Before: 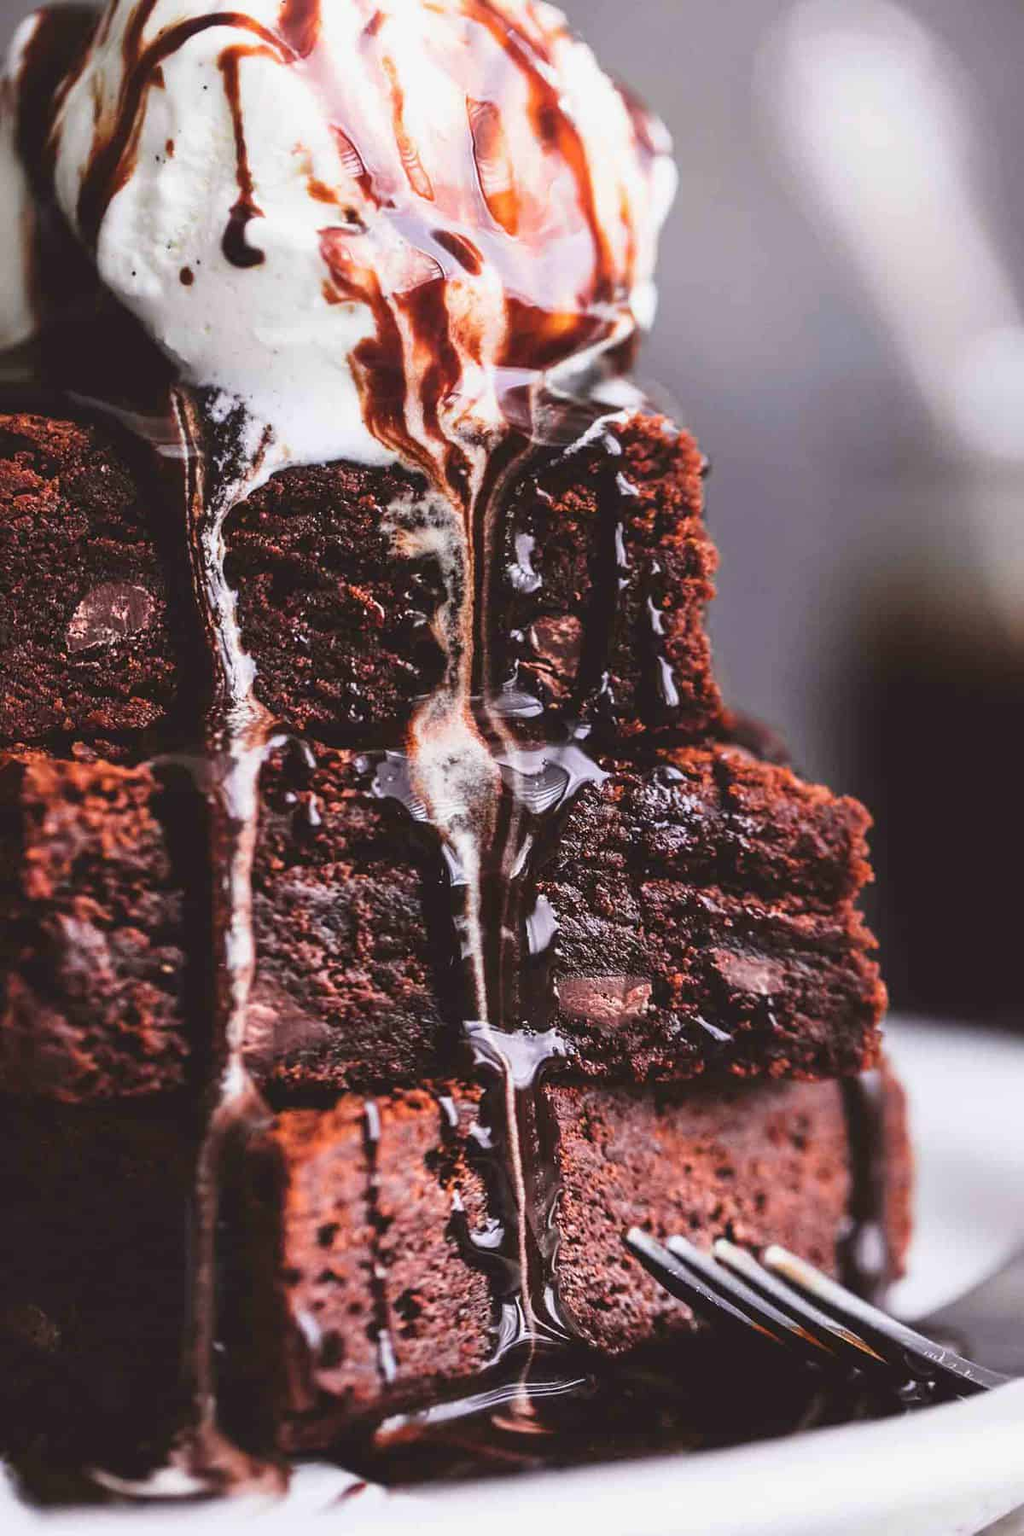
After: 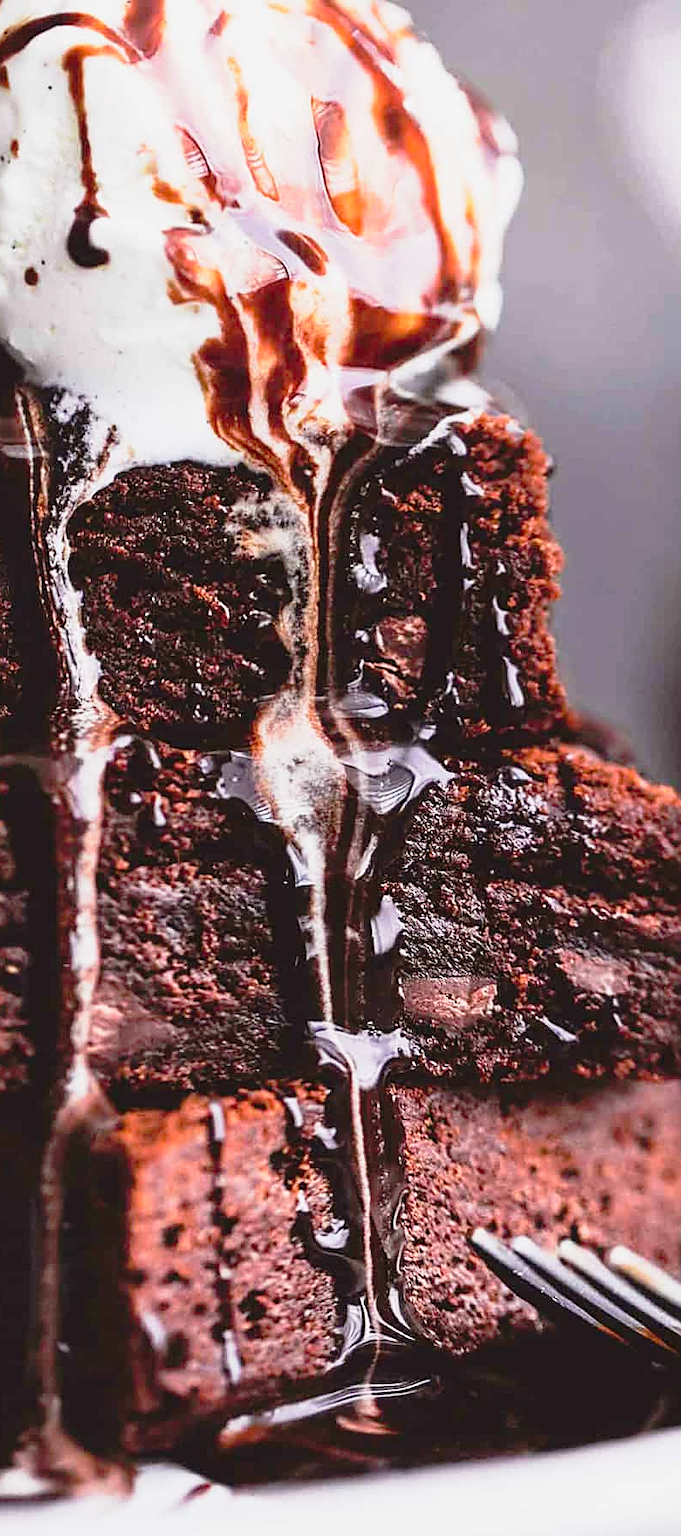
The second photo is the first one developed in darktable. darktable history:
tone curve: curves: ch0 [(0, 0.009) (0.105, 0.08) (0.195, 0.18) (0.283, 0.316) (0.384, 0.434) (0.485, 0.531) (0.638, 0.69) (0.81, 0.872) (1, 0.977)]; ch1 [(0, 0) (0.161, 0.092) (0.35, 0.33) (0.379, 0.401) (0.456, 0.469) (0.502, 0.5) (0.525, 0.518) (0.586, 0.617) (0.635, 0.655) (1, 1)]; ch2 [(0, 0) (0.371, 0.362) (0.437, 0.437) (0.48, 0.49) (0.53, 0.515) (0.56, 0.571) (0.622, 0.606) (1, 1)], preserve colors none
exposure: compensate exposure bias true, compensate highlight preservation false
crop and rotate: left 15.172%, right 18.325%
sharpen: on, module defaults
